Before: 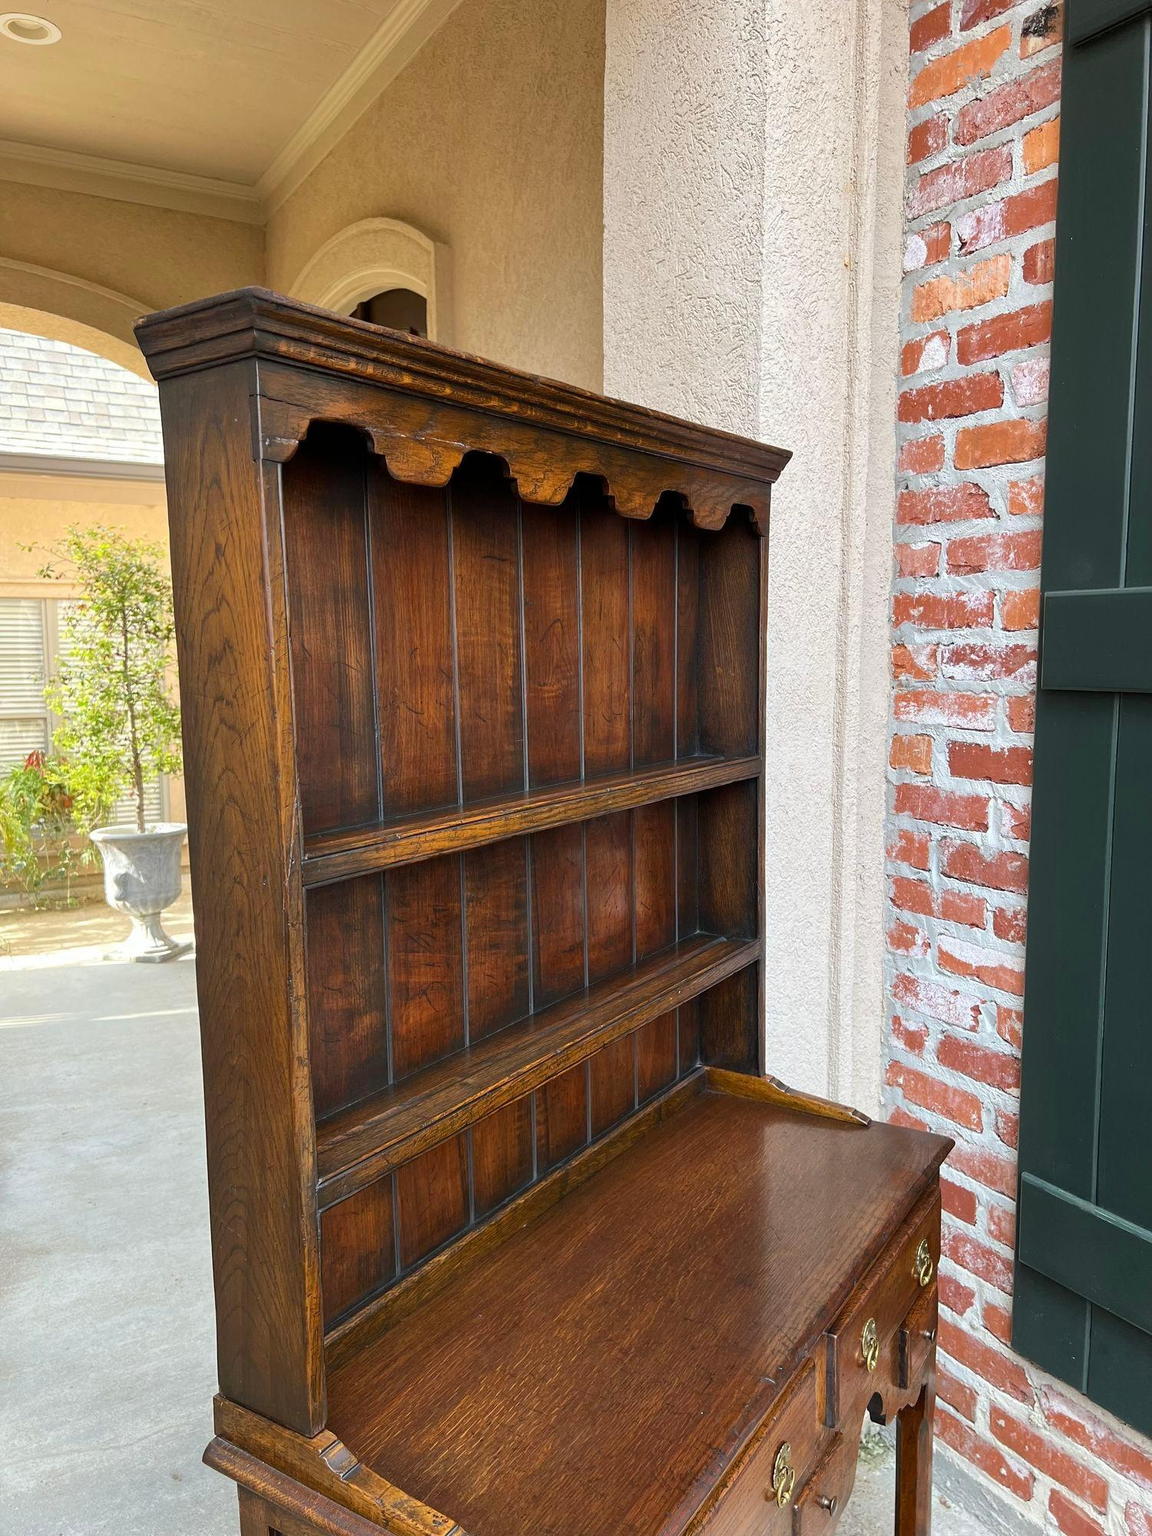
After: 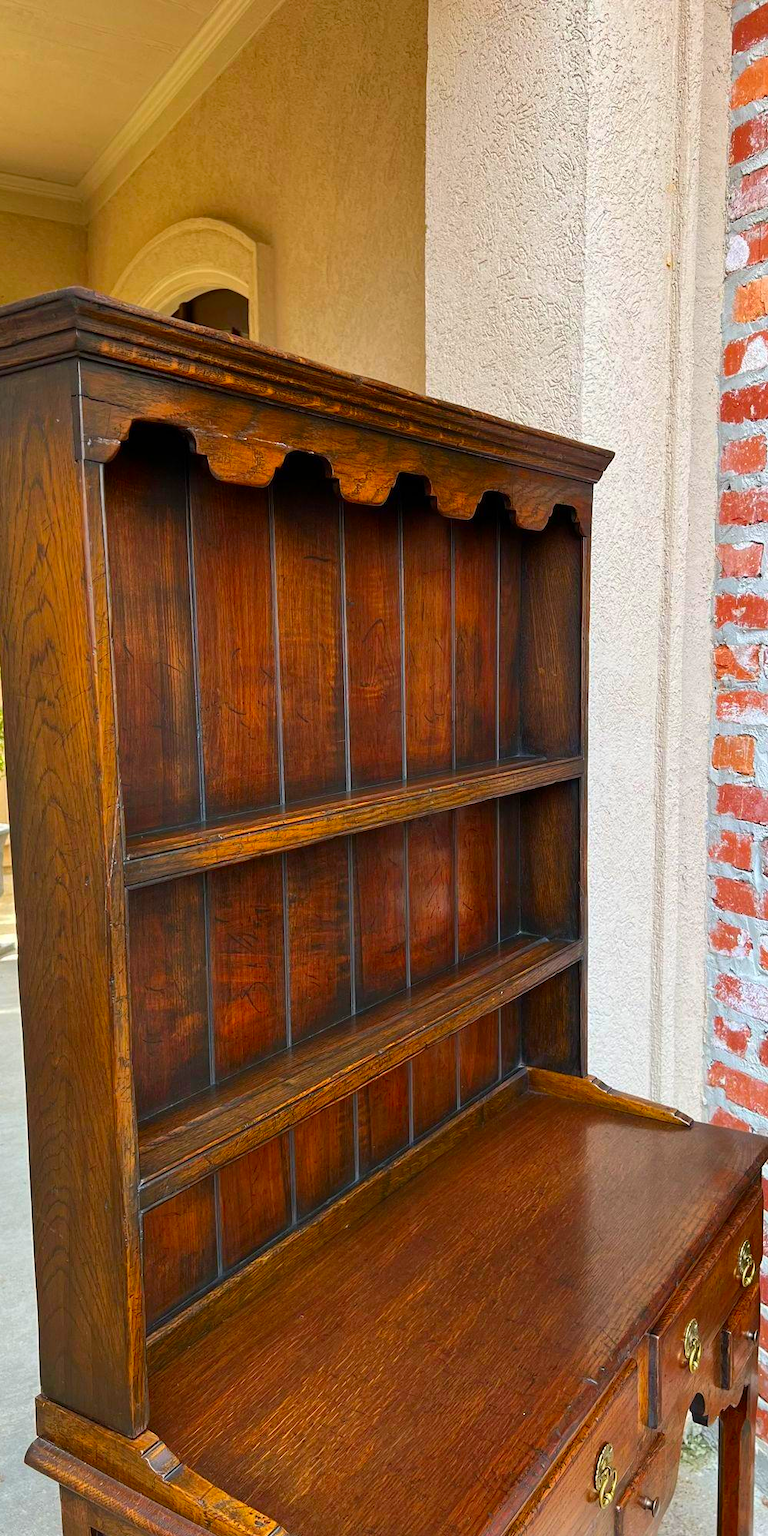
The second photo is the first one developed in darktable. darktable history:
crop and rotate: left 15.546%, right 17.787%
contrast brightness saturation: saturation 0.5
